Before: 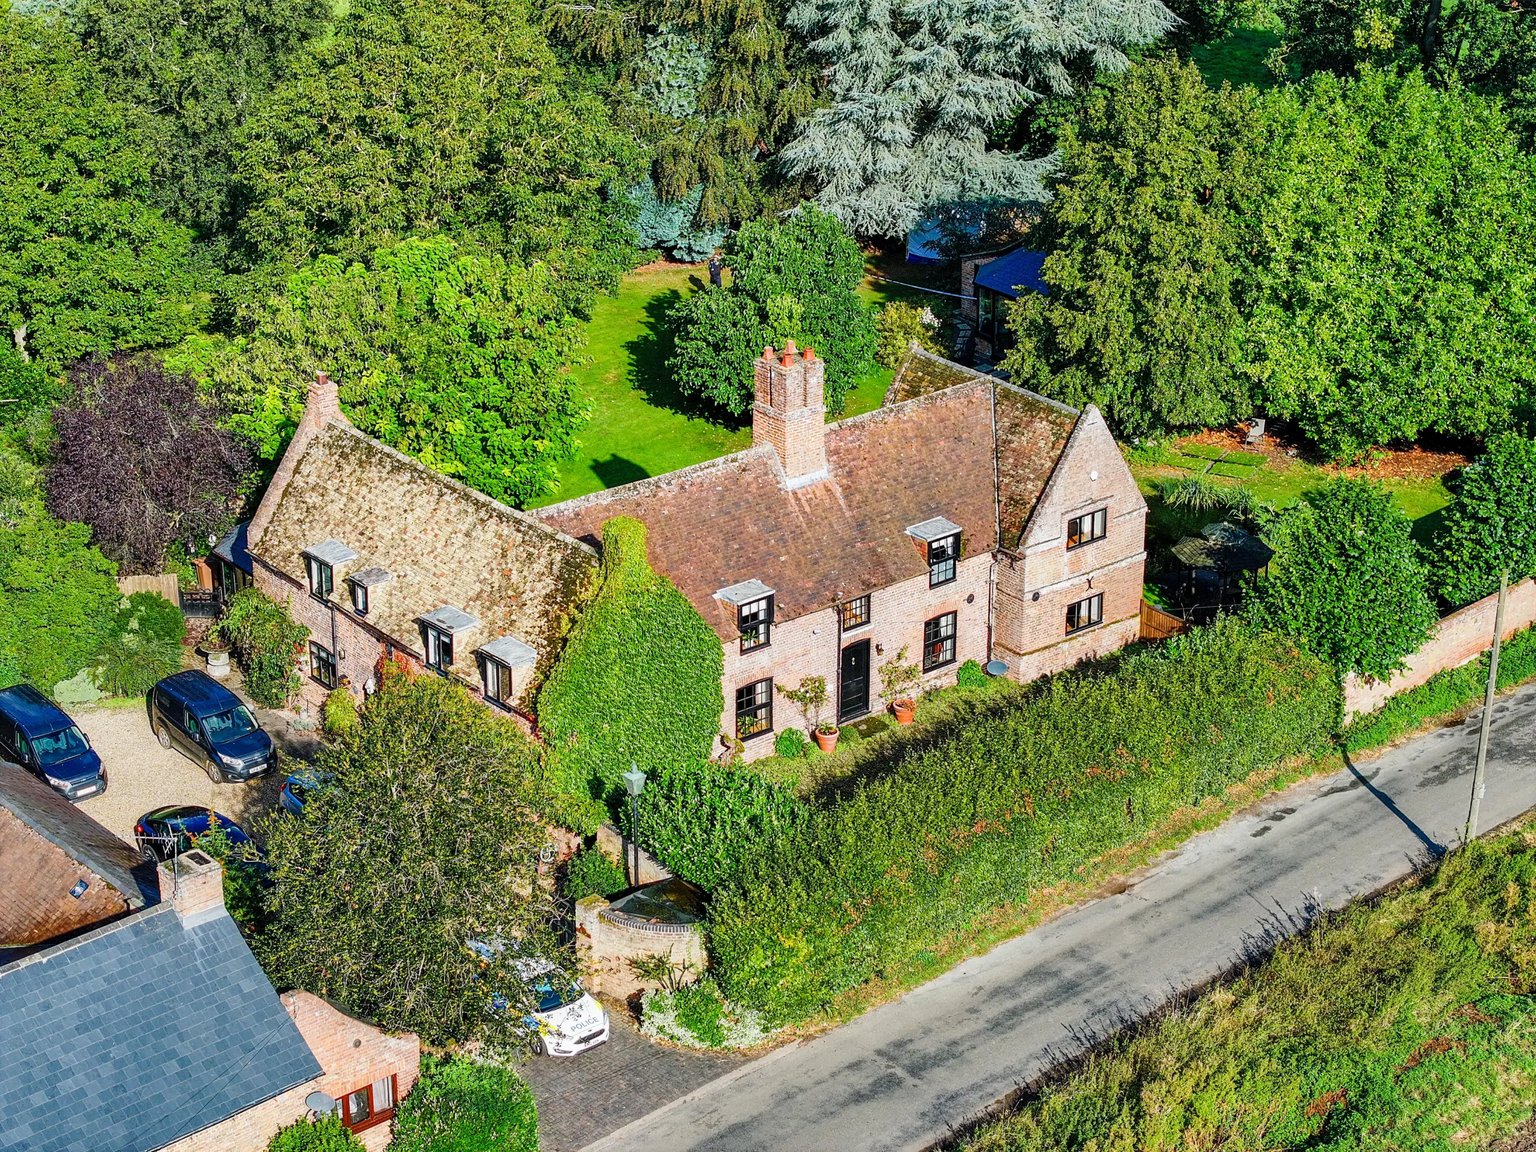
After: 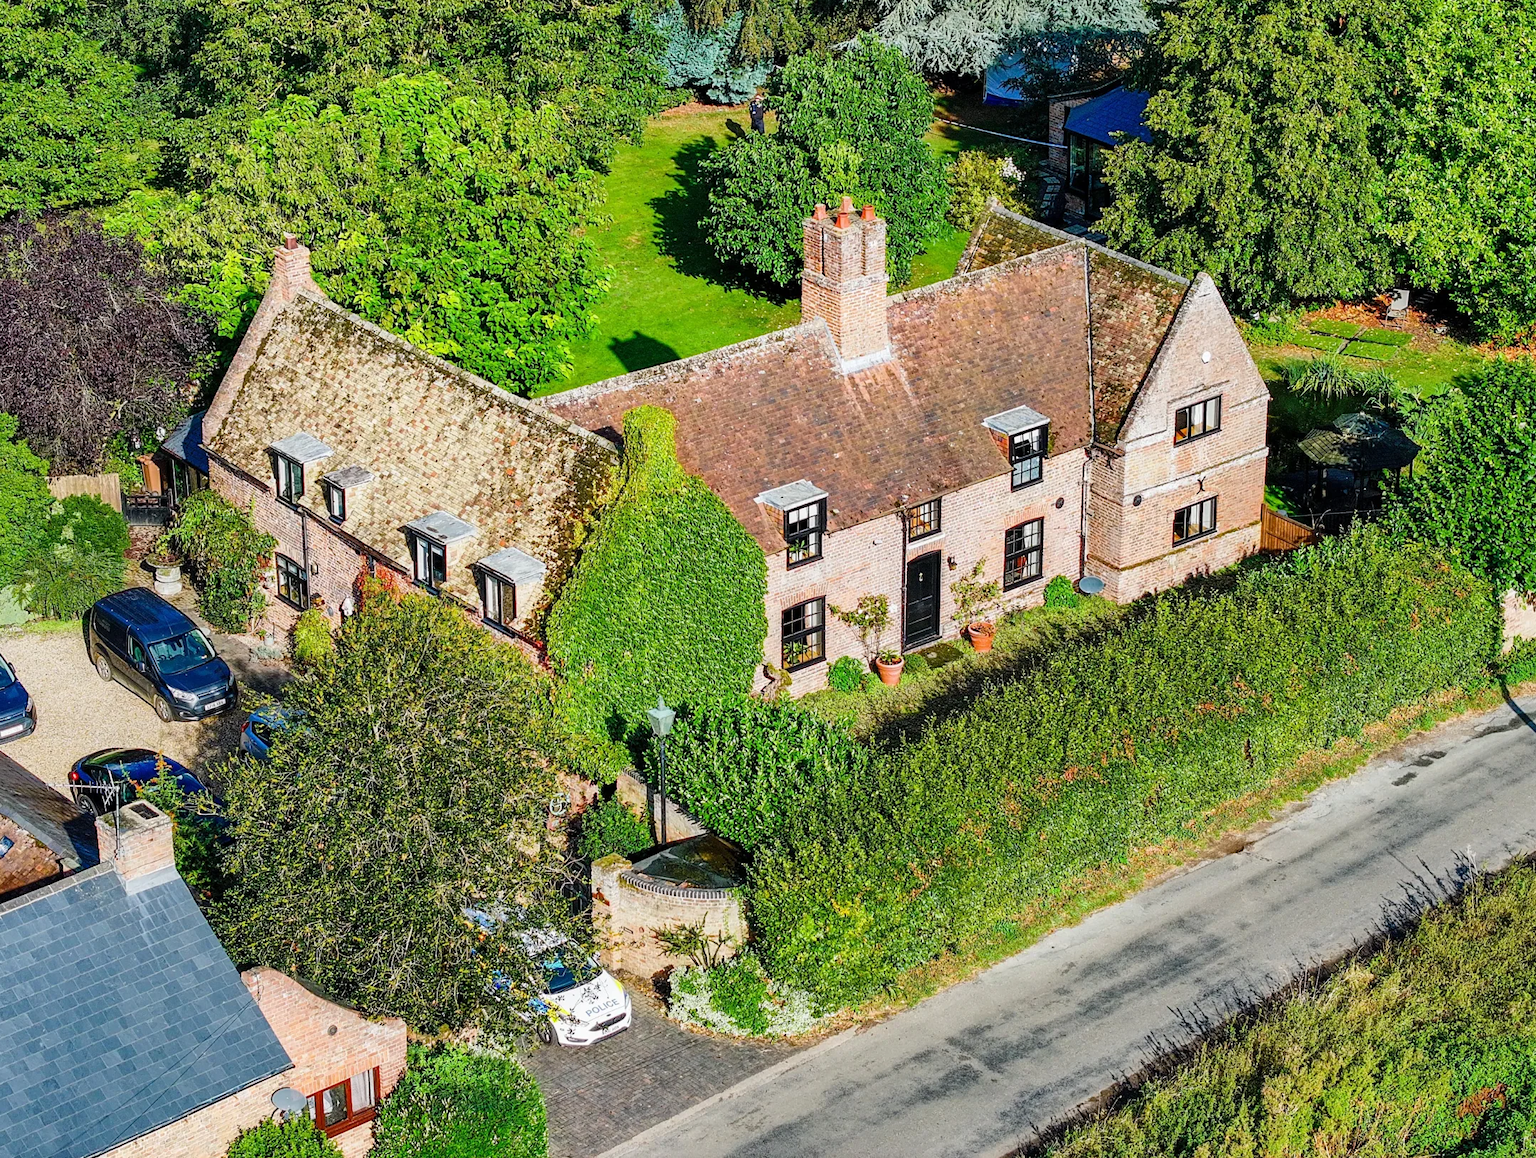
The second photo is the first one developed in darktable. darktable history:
crop and rotate: left 5.008%, top 15.203%, right 10.636%
